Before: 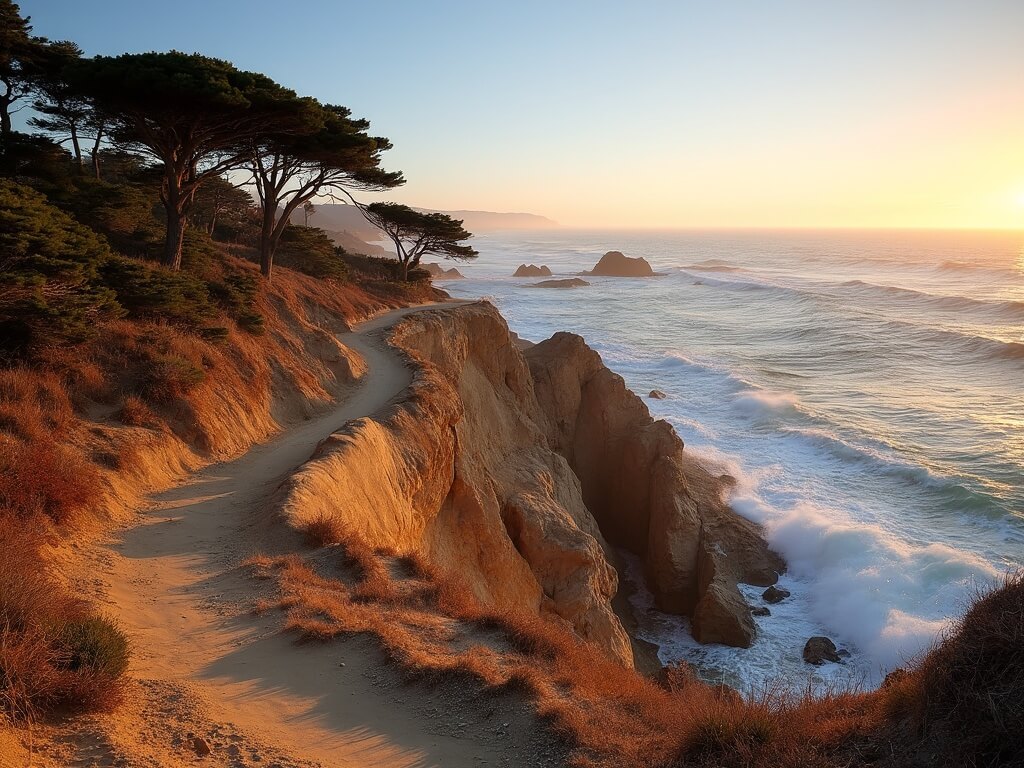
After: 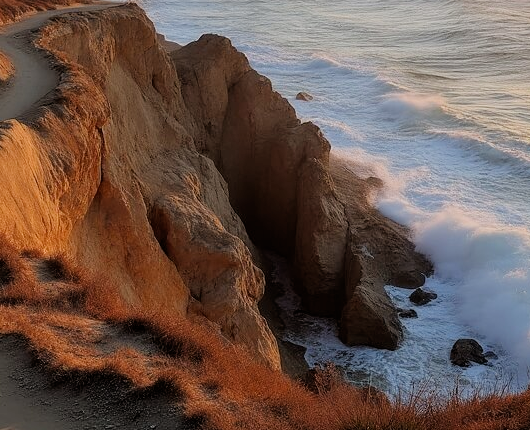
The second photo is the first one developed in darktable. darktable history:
crop: left 34.479%, top 38.822%, right 13.718%, bottom 5.172%
filmic rgb: black relative exposure -5.83 EV, white relative exposure 3.4 EV, hardness 3.68
